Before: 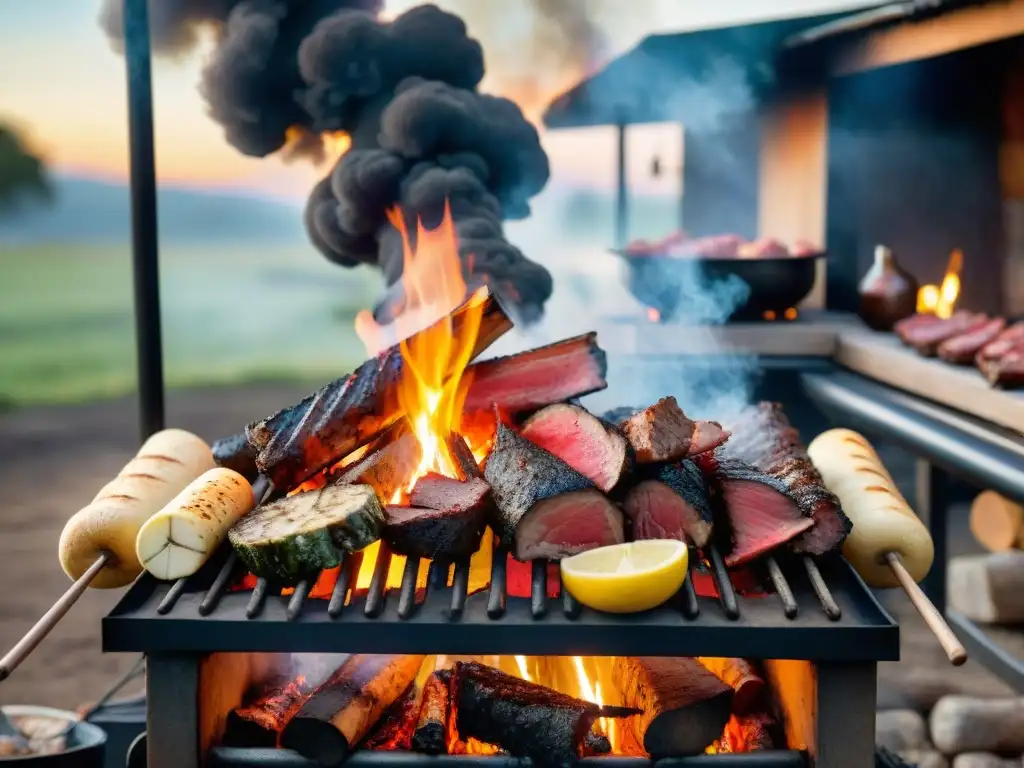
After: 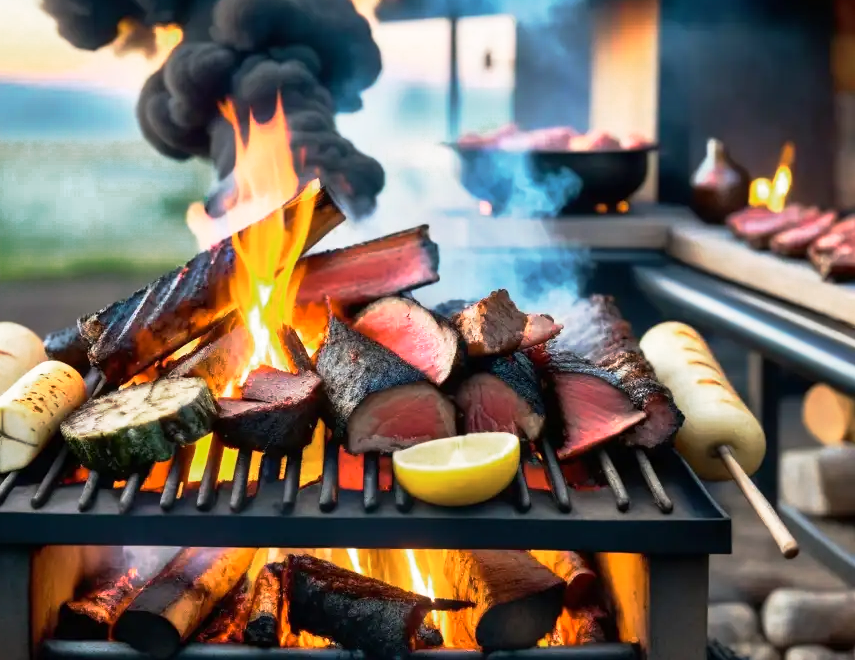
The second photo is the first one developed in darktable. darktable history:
tone equalizer: on, module defaults
exposure: compensate highlight preservation false
base curve: curves: ch0 [(0, 0) (0.257, 0.25) (0.482, 0.586) (0.757, 0.871) (1, 1)], preserve colors none
crop: left 16.495%, top 14.037%
color zones: curves: ch0 [(0, 0.558) (0.143, 0.548) (0.286, 0.447) (0.429, 0.259) (0.571, 0.5) (0.714, 0.5) (0.857, 0.593) (1, 0.558)]; ch1 [(0, 0.543) (0.01, 0.544) (0.12, 0.492) (0.248, 0.458) (0.5, 0.534) (0.748, 0.5) (0.99, 0.469) (1, 0.543)]; ch2 [(0, 0.507) (0.143, 0.522) (0.286, 0.505) (0.429, 0.5) (0.571, 0.5) (0.714, 0.5) (0.857, 0.5) (1, 0.507)], mix 27.59%
